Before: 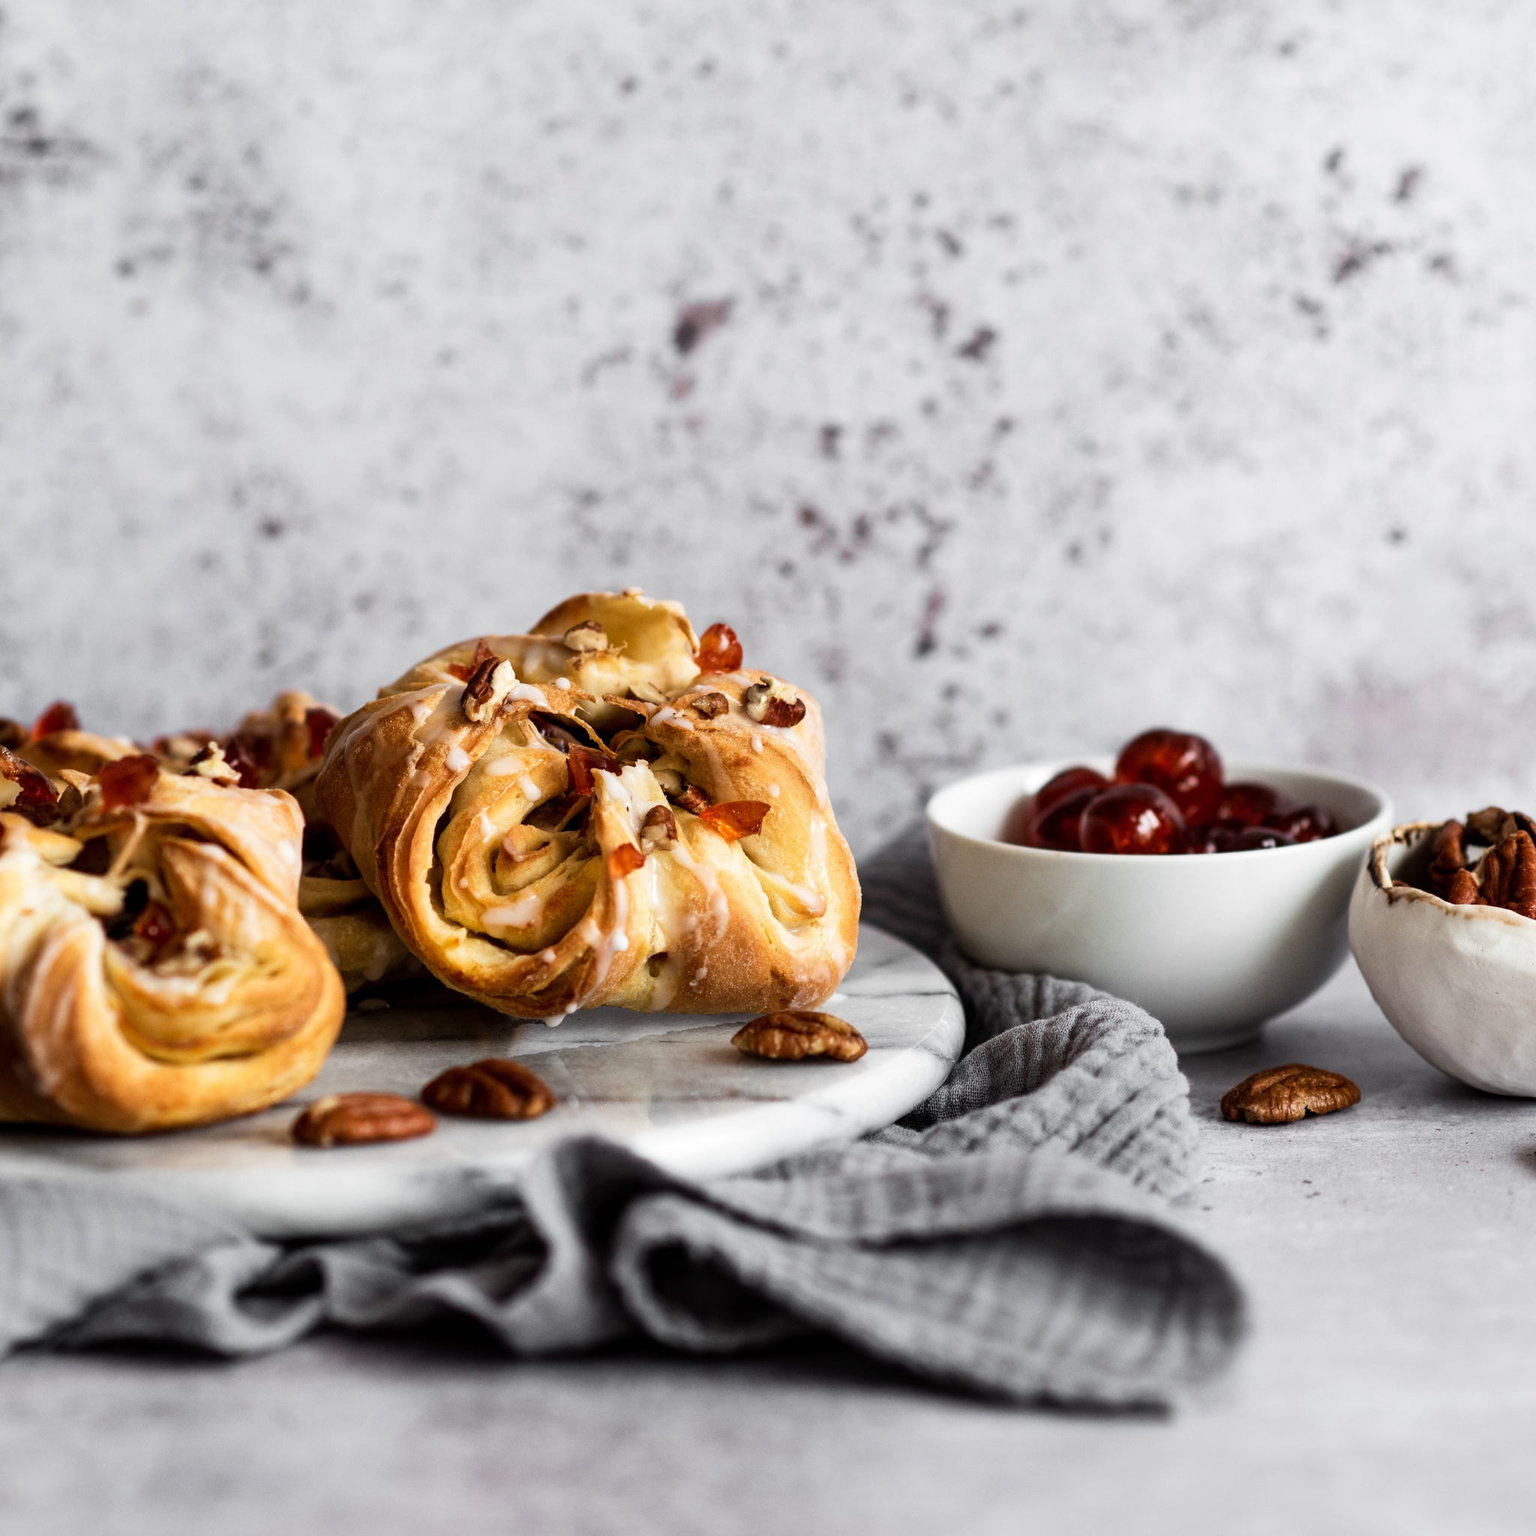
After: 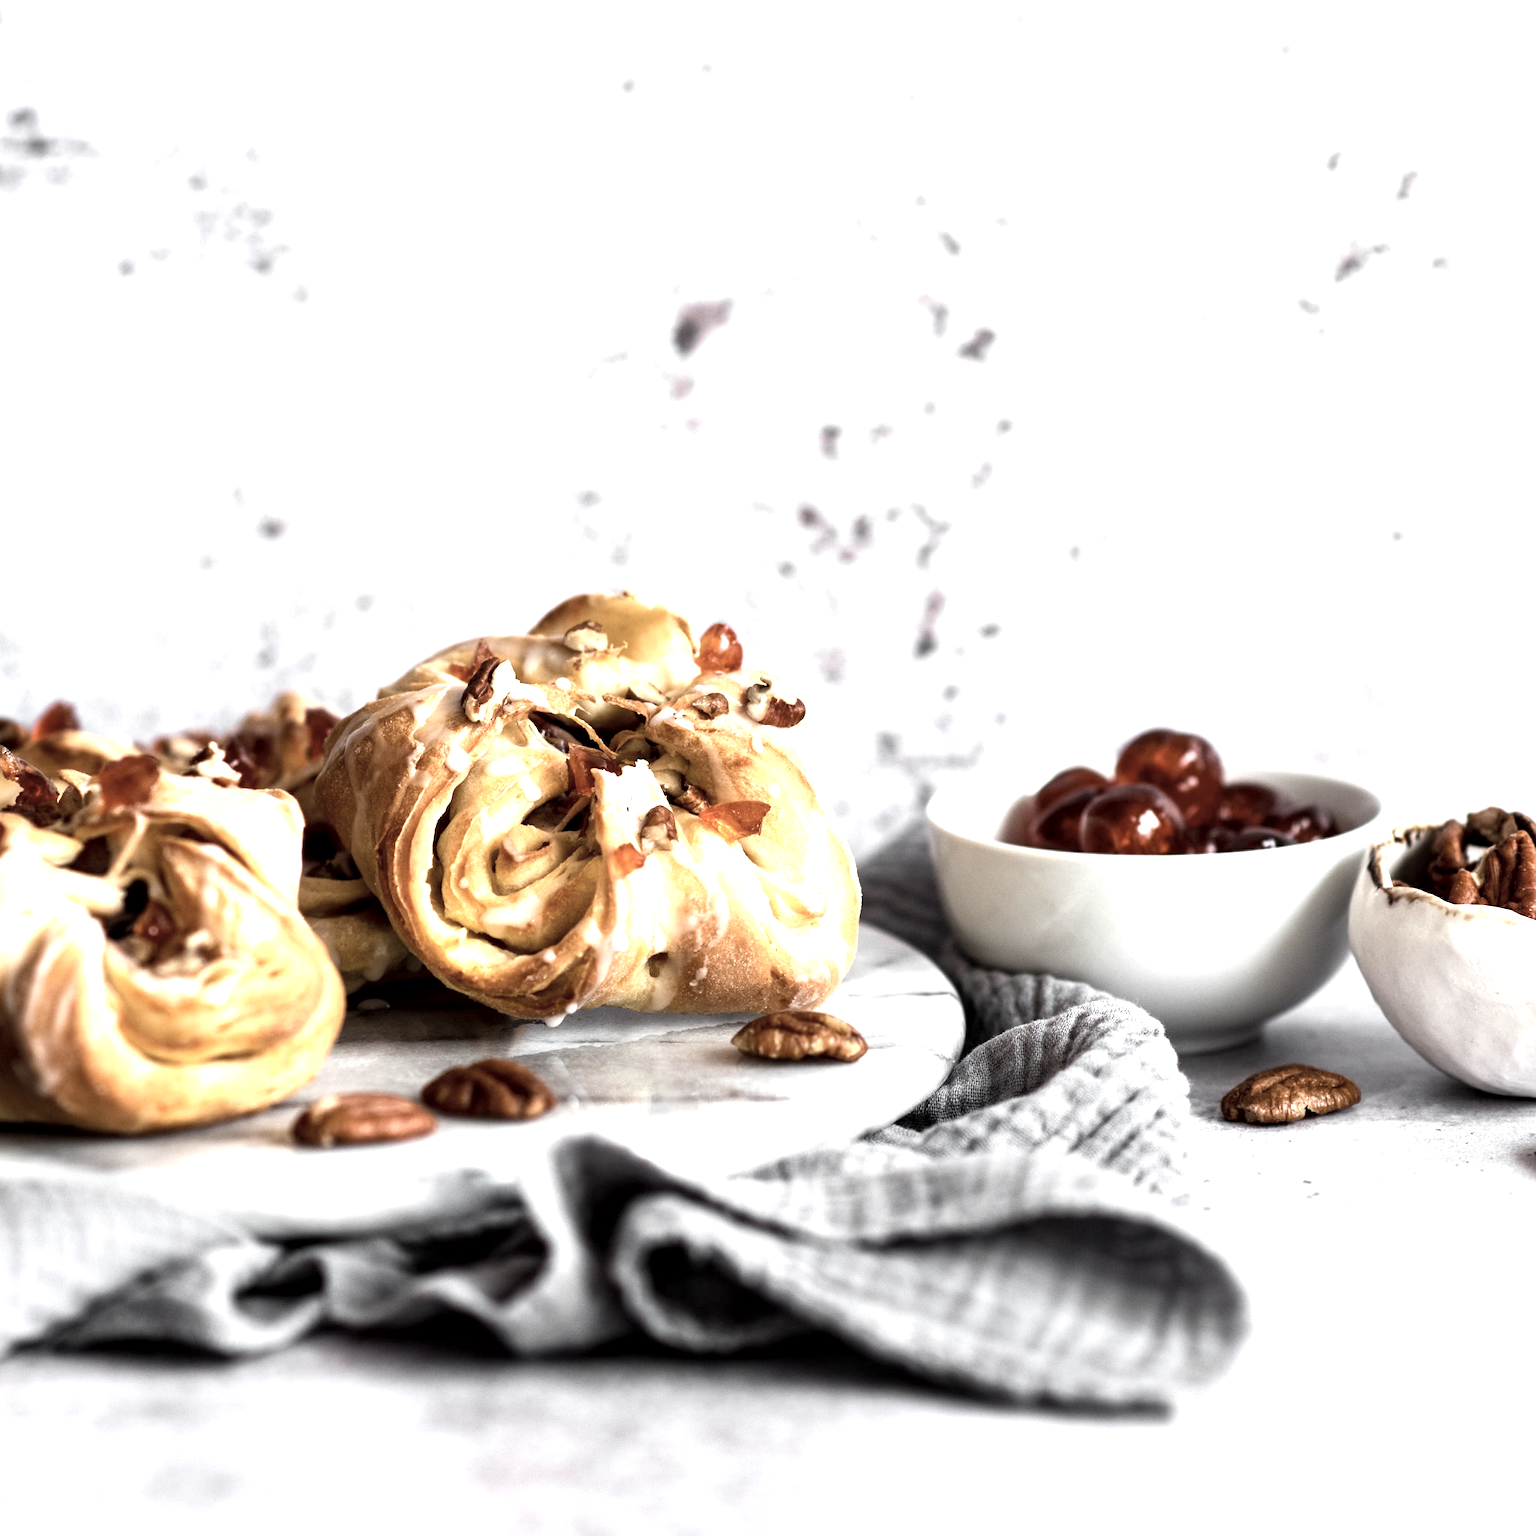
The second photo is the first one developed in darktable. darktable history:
exposure: black level correction 0.001, exposure 1.12 EV, compensate highlight preservation false
contrast brightness saturation: contrast 0.037, saturation 0.159
color correction: highlights b* 0.048, saturation 0.523
